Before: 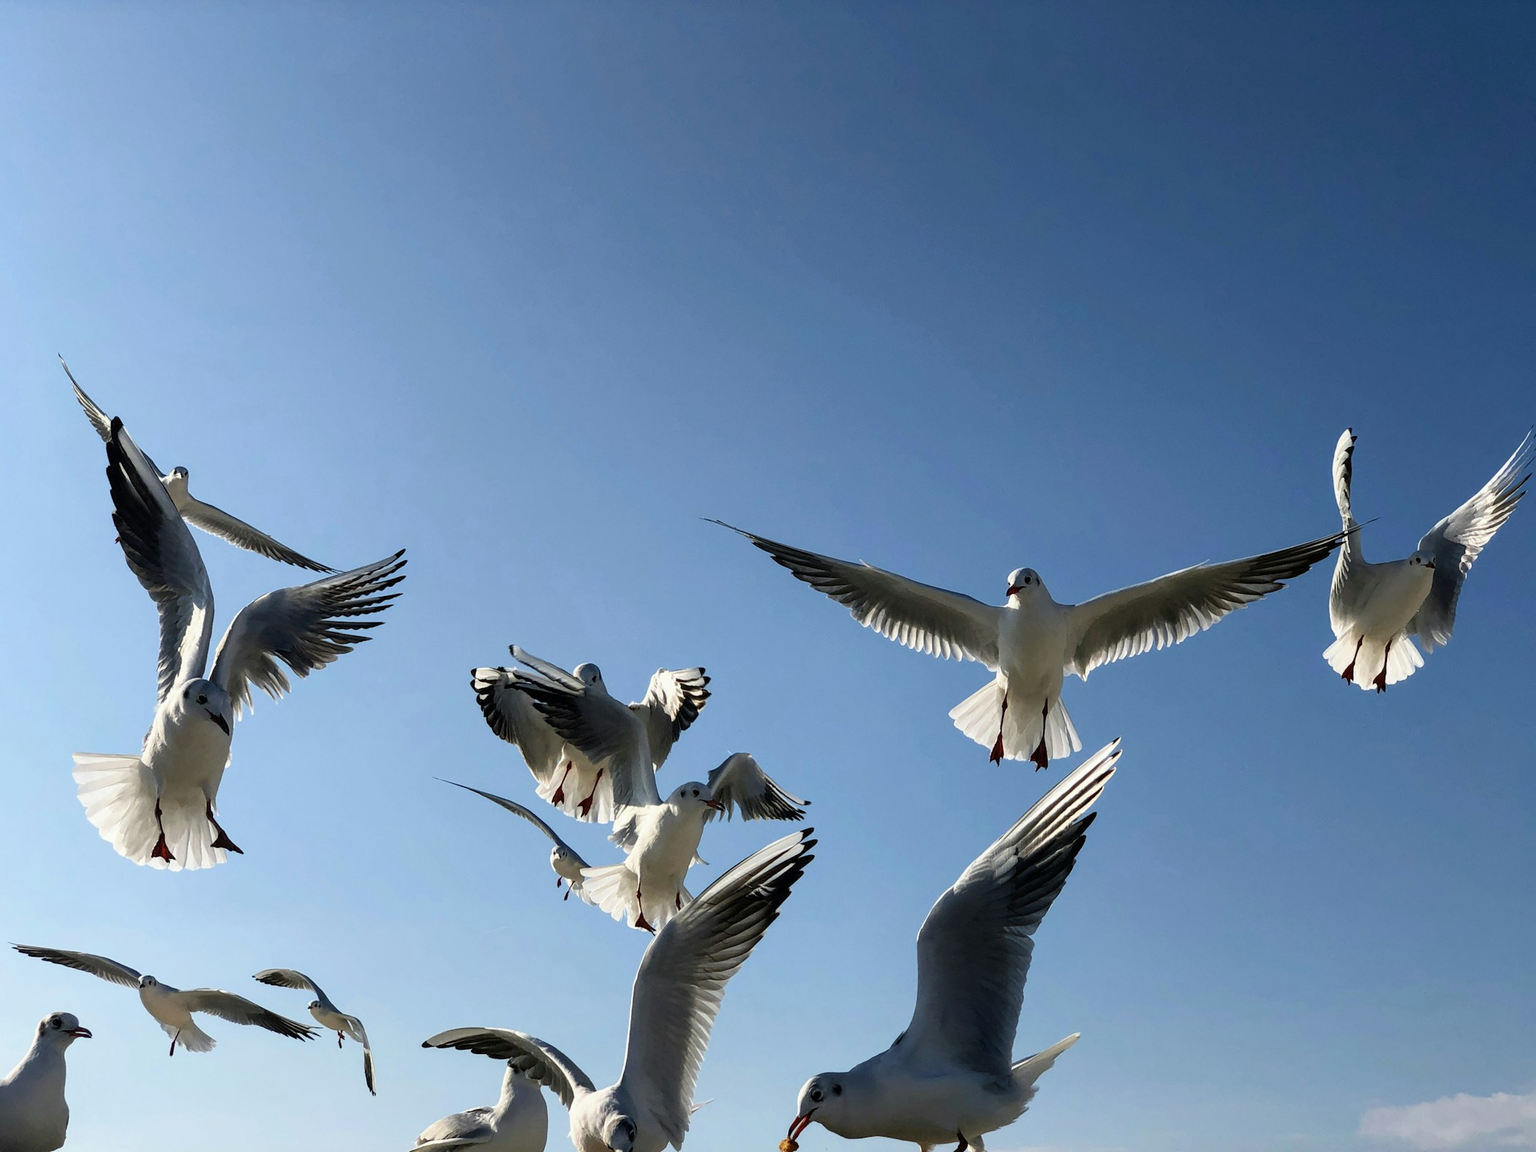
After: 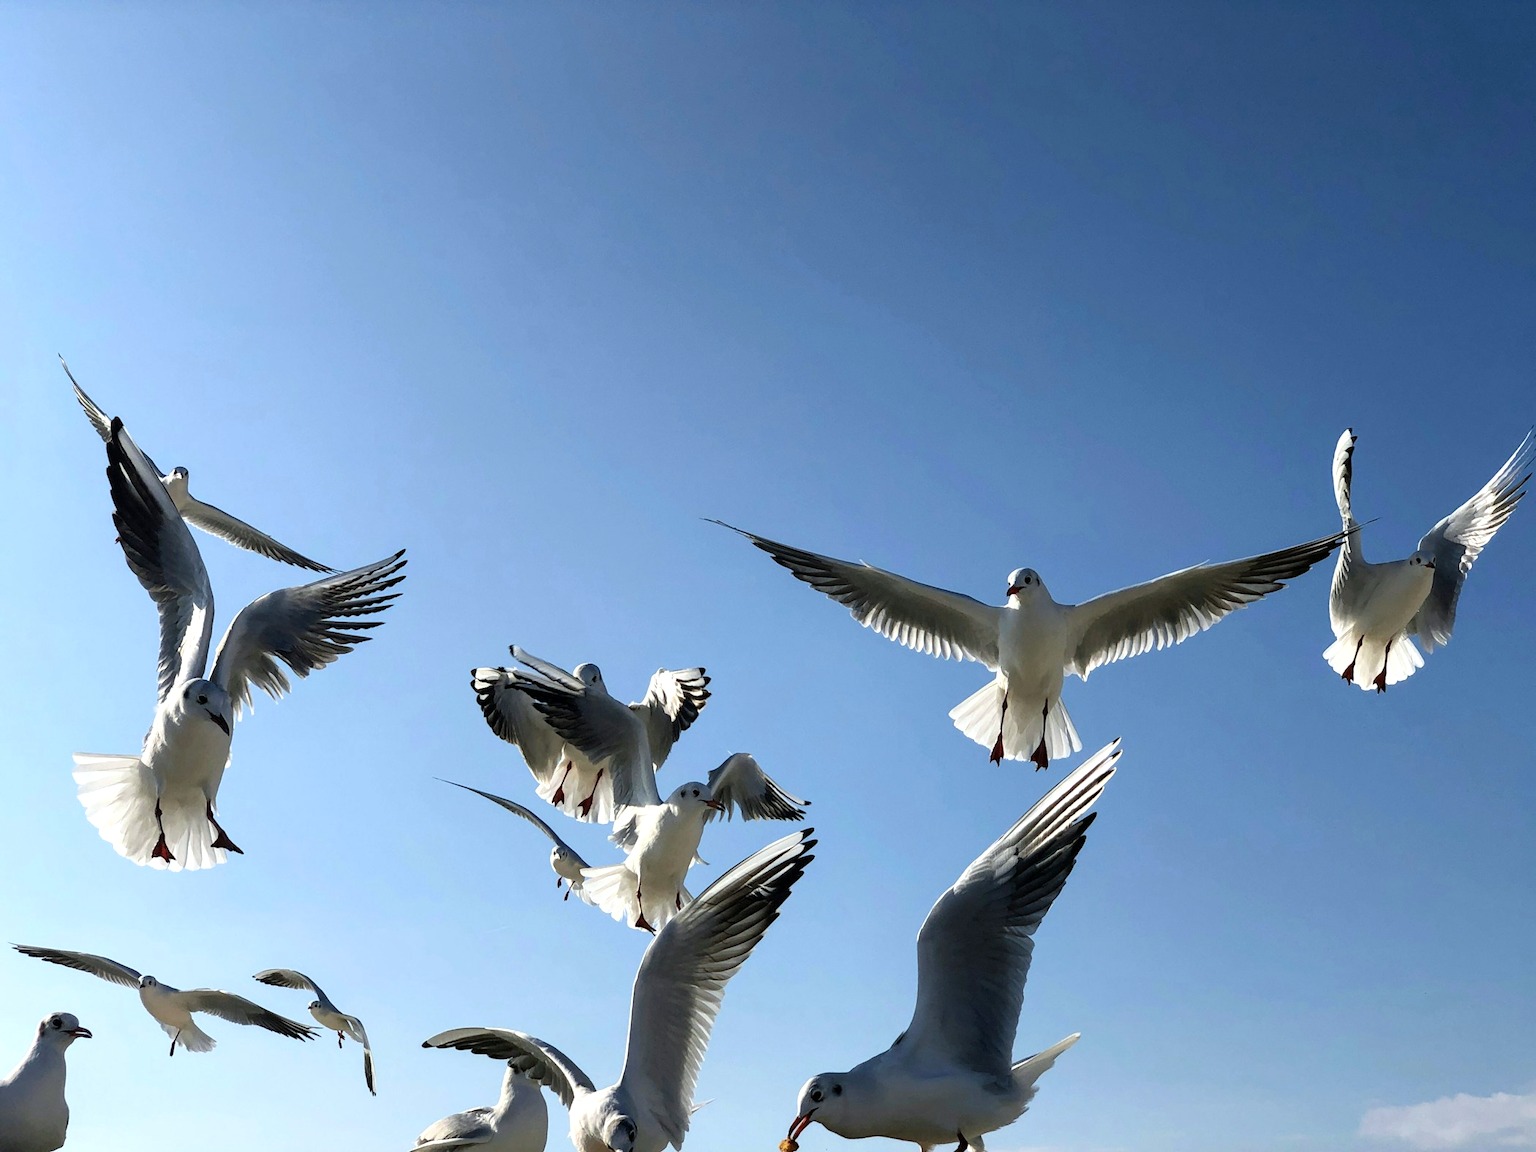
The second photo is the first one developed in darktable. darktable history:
white balance: red 0.982, blue 1.018
exposure: exposure 0.3 EV, compensate highlight preservation false
